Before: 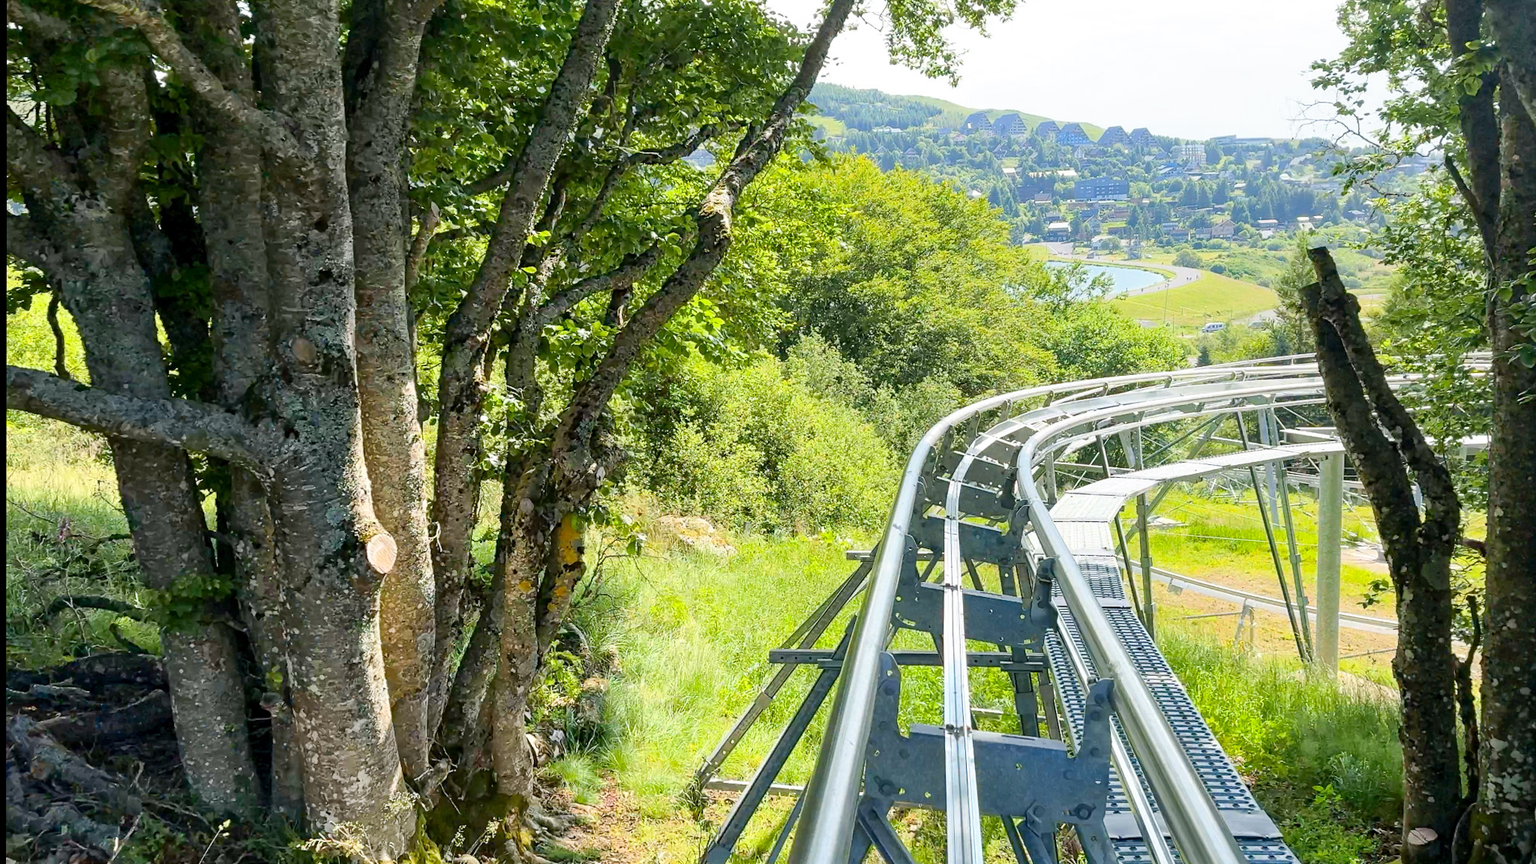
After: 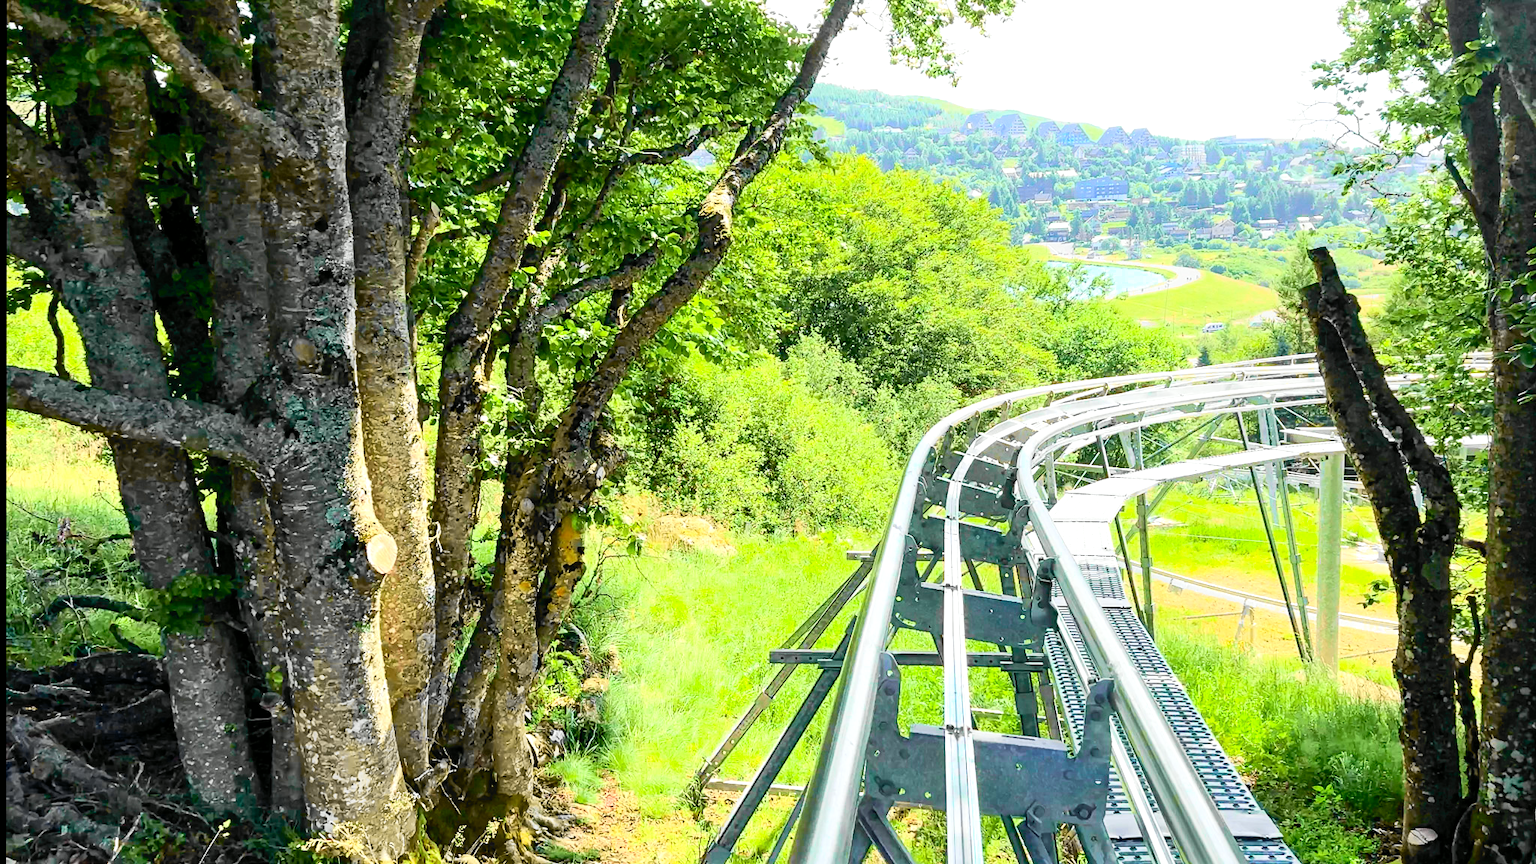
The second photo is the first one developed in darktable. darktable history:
color balance: contrast 10%
tone curve: curves: ch0 [(0, 0) (0.055, 0.057) (0.258, 0.307) (0.434, 0.543) (0.517, 0.657) (0.745, 0.874) (1, 1)]; ch1 [(0, 0) (0.346, 0.307) (0.418, 0.383) (0.46, 0.439) (0.482, 0.493) (0.502, 0.497) (0.517, 0.506) (0.55, 0.561) (0.588, 0.61) (0.646, 0.688) (1, 1)]; ch2 [(0, 0) (0.346, 0.34) (0.431, 0.45) (0.485, 0.499) (0.5, 0.503) (0.527, 0.508) (0.545, 0.562) (0.679, 0.706) (1, 1)], color space Lab, independent channels, preserve colors none
